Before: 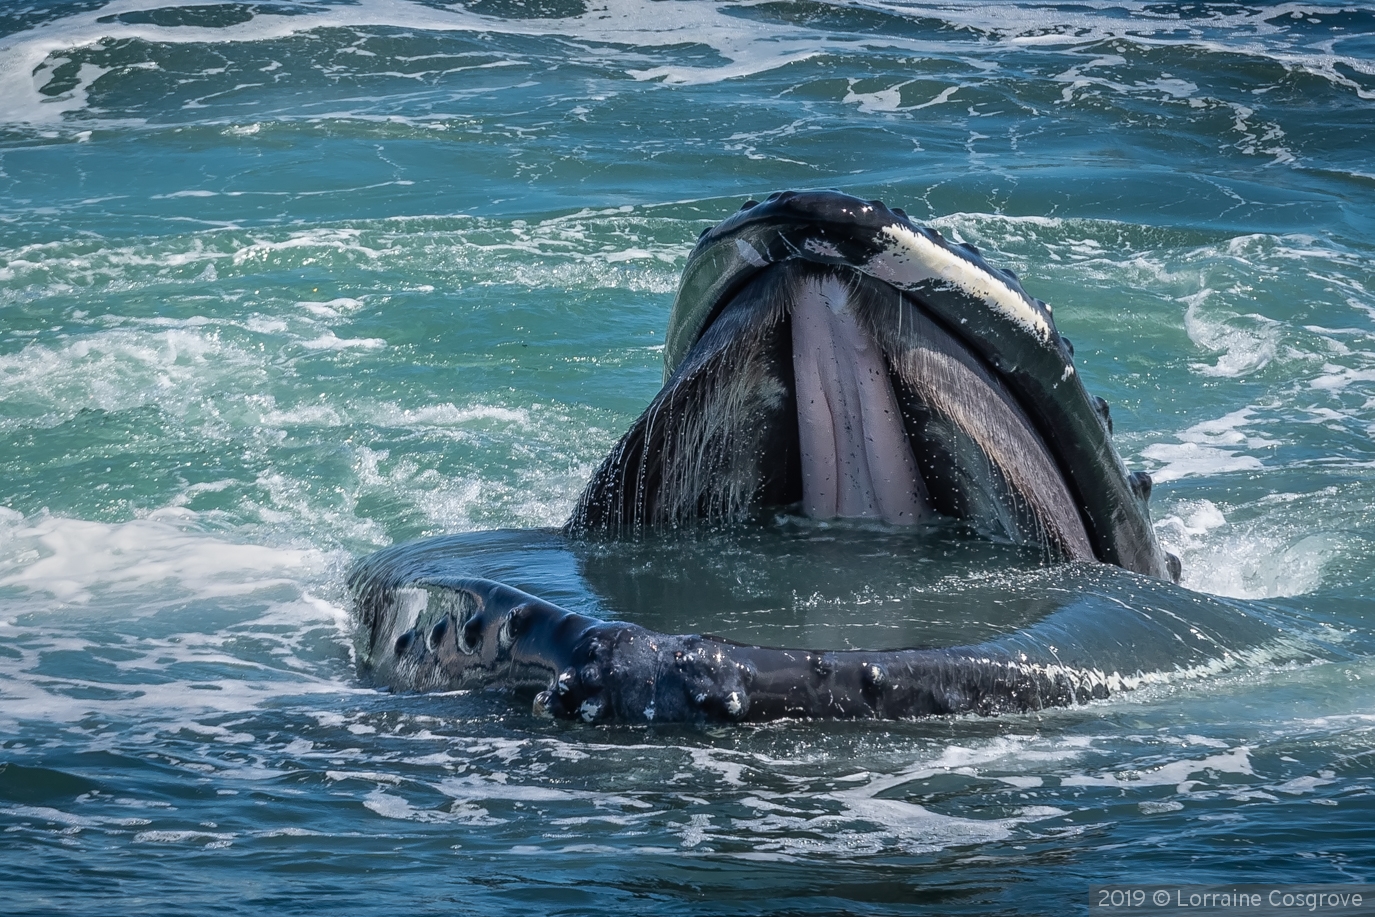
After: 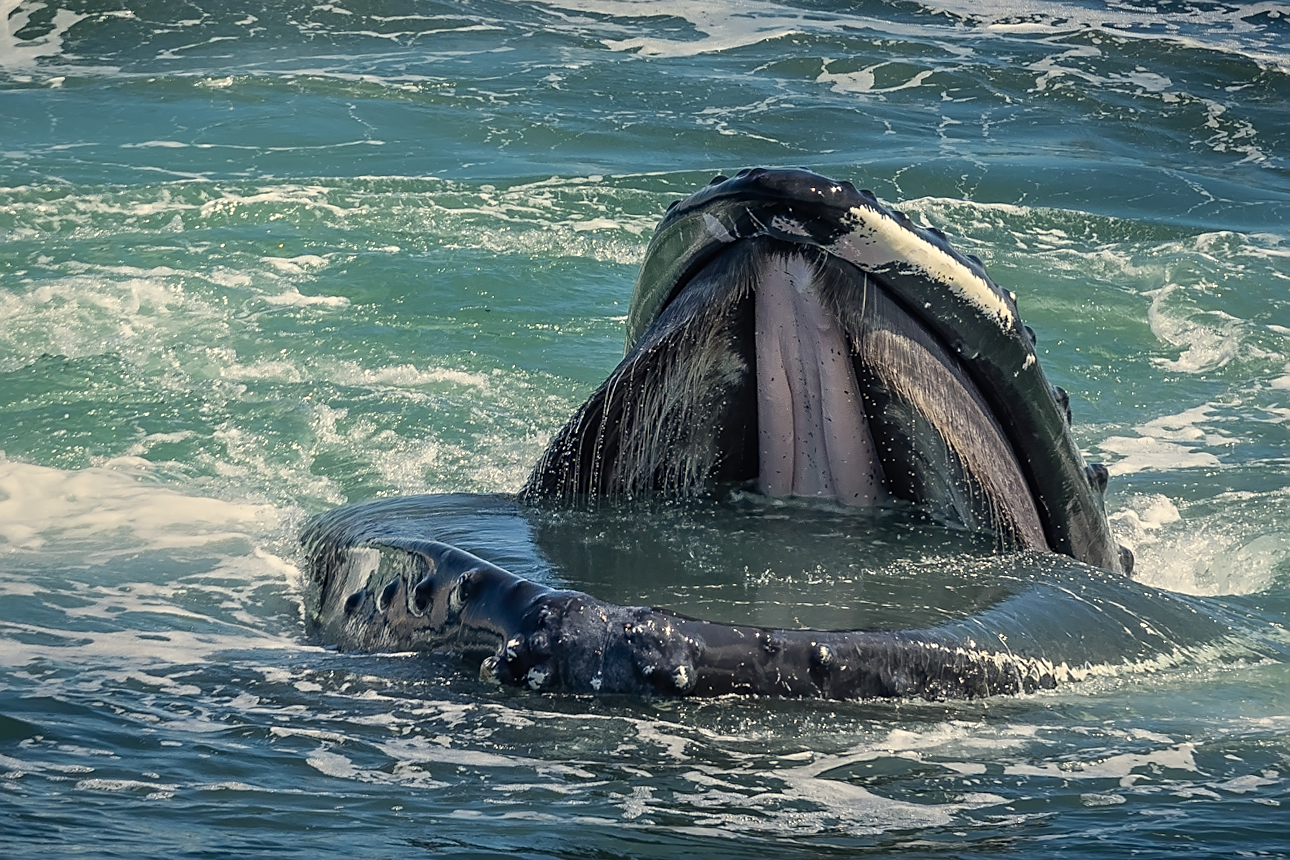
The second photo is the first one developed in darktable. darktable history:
sharpen: on, module defaults
crop and rotate: angle -2.53°
color correction: highlights a* 1.48, highlights b* 17.49
